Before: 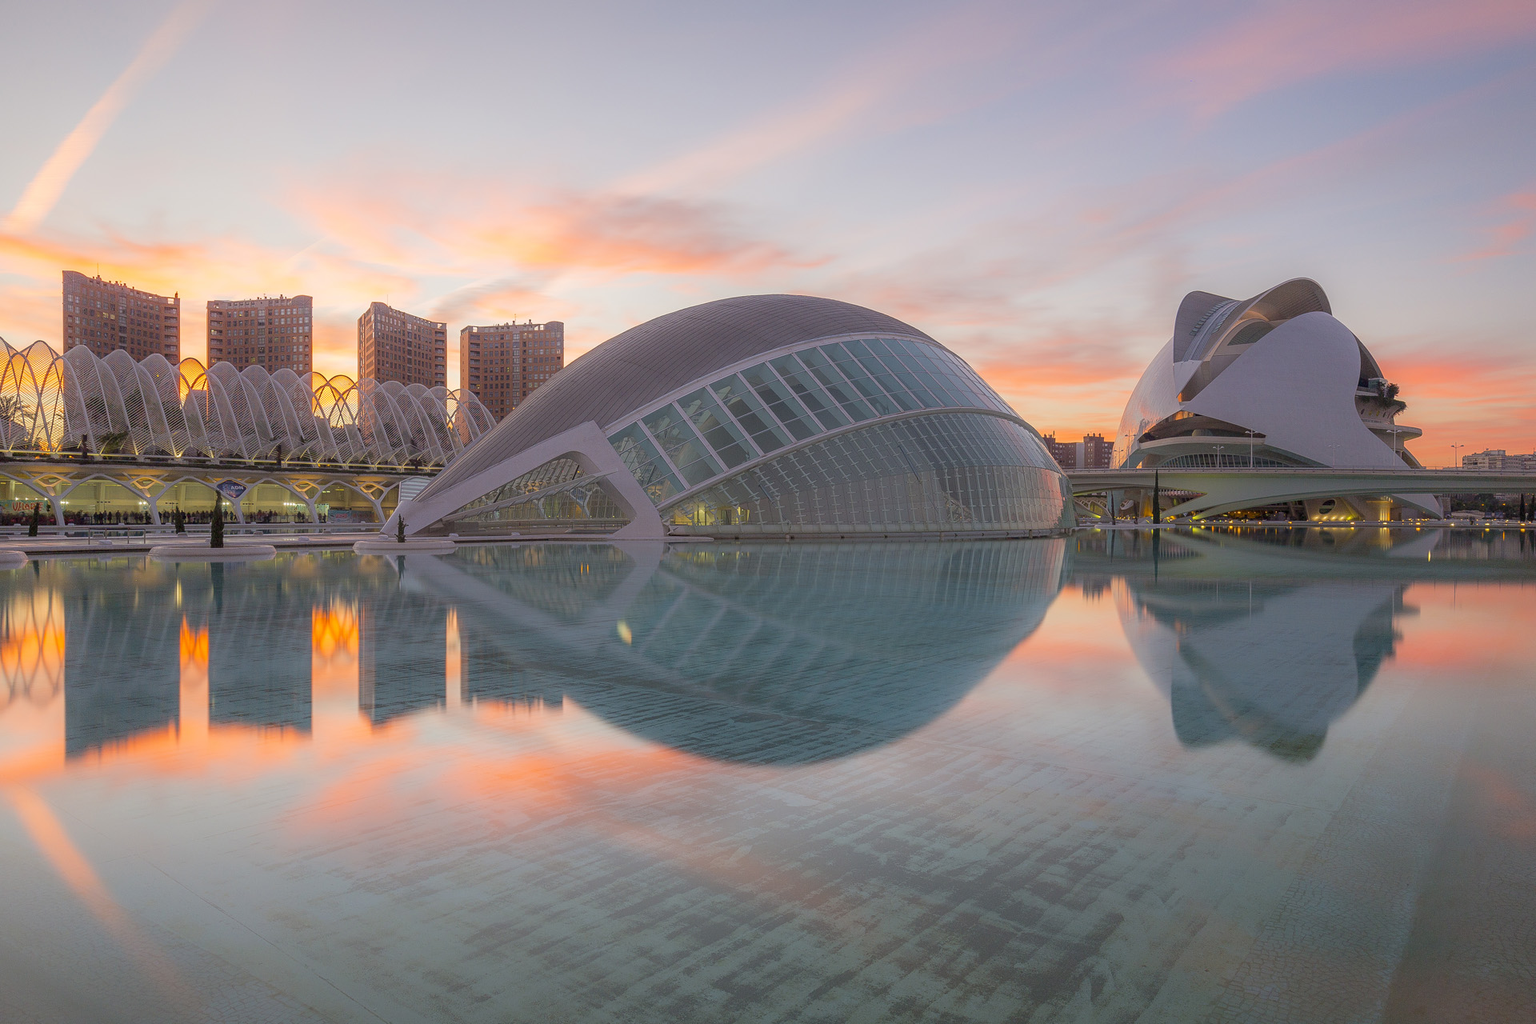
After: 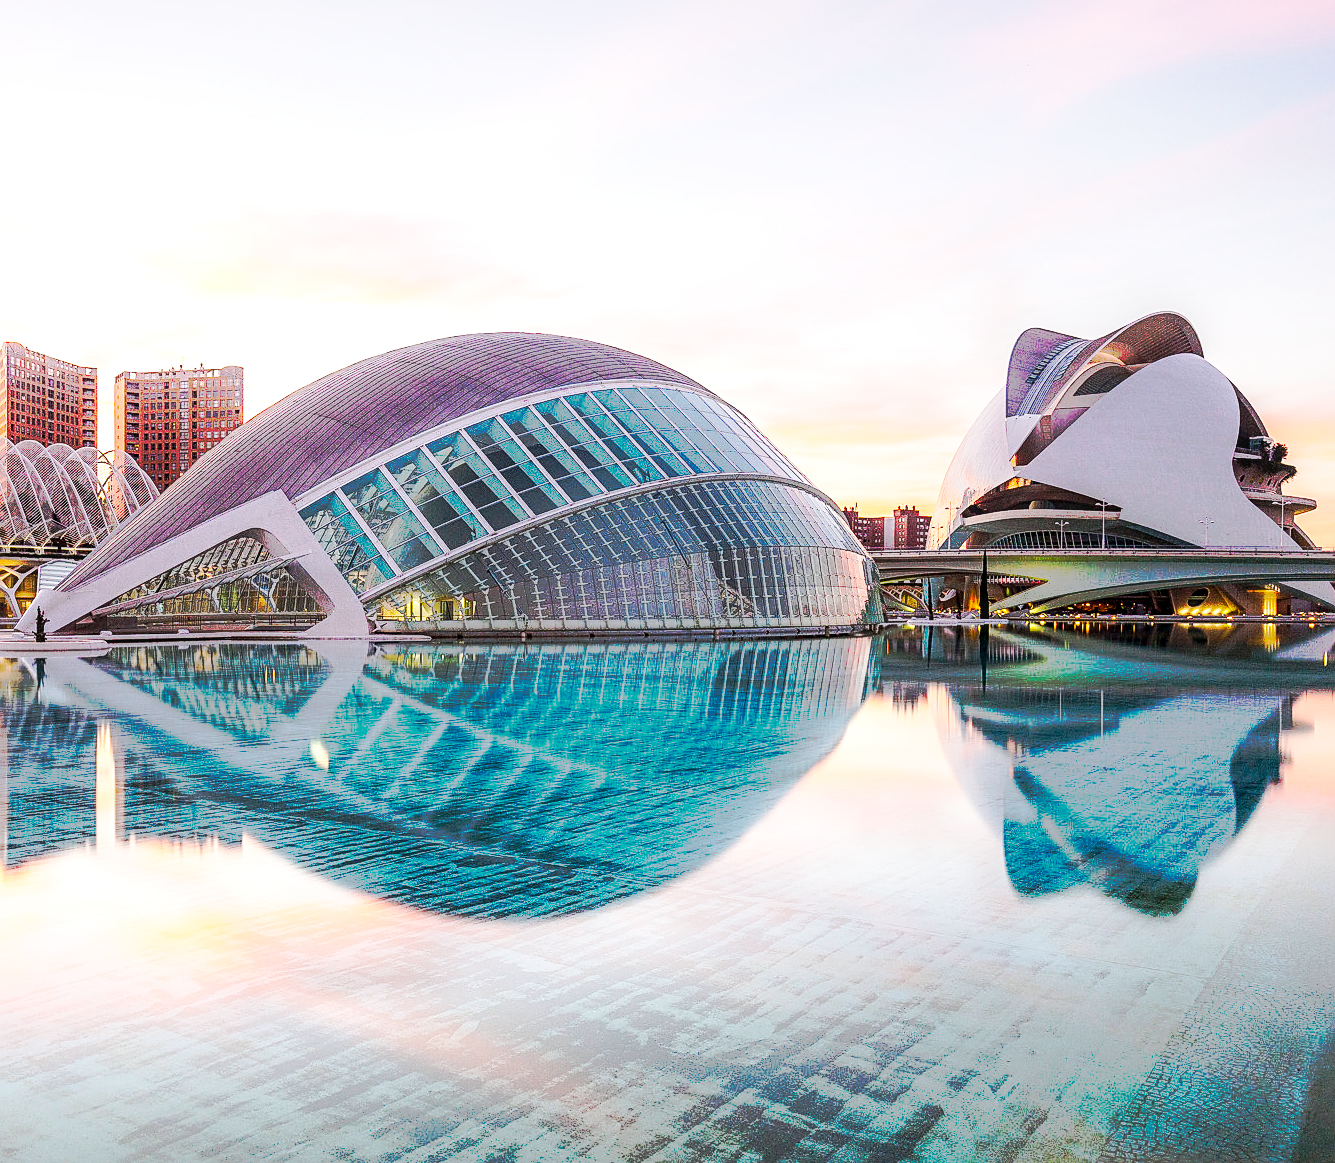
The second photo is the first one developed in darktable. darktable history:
exposure: black level correction 0.009, compensate highlight preservation false
tone curve: curves: ch0 [(0, 0) (0.003, 0.003) (0.011, 0.011) (0.025, 0.024) (0.044, 0.043) (0.069, 0.067) (0.1, 0.096) (0.136, 0.131) (0.177, 0.171) (0.224, 0.216) (0.277, 0.267) (0.335, 0.323) (0.399, 0.384) (0.468, 0.451) (0.543, 0.678) (0.623, 0.734) (0.709, 0.795) (0.801, 0.859) (0.898, 0.928) (1, 1)], preserve colors none
white balance: red 0.988, blue 1.017
crop and rotate: left 24.034%, top 2.838%, right 6.406%, bottom 6.299%
local contrast: on, module defaults
sharpen: on, module defaults
tone equalizer: -8 EV -0.75 EV, -7 EV -0.7 EV, -6 EV -0.6 EV, -5 EV -0.4 EV, -3 EV 0.4 EV, -2 EV 0.6 EV, -1 EV 0.7 EV, +0 EV 0.75 EV, edges refinement/feathering 500, mask exposure compensation -1.57 EV, preserve details no
base curve: curves: ch0 [(0, 0) (0.028, 0.03) (0.121, 0.232) (0.46, 0.748) (0.859, 0.968) (1, 1)], preserve colors none
